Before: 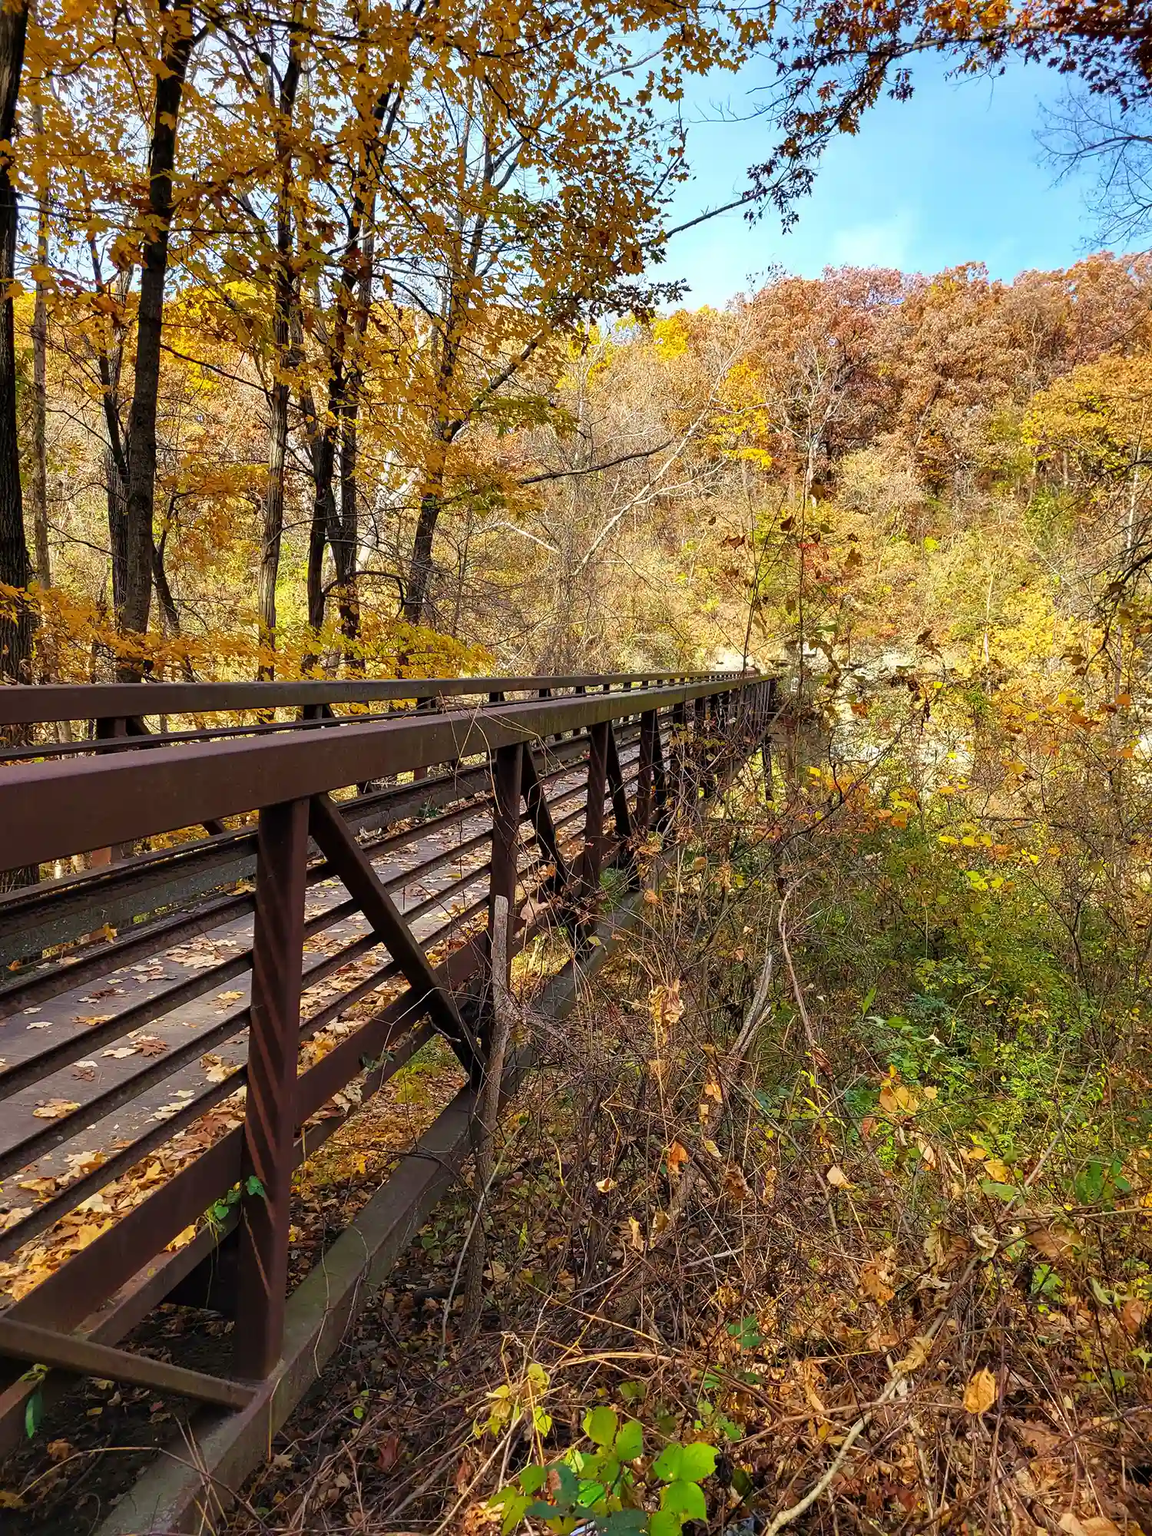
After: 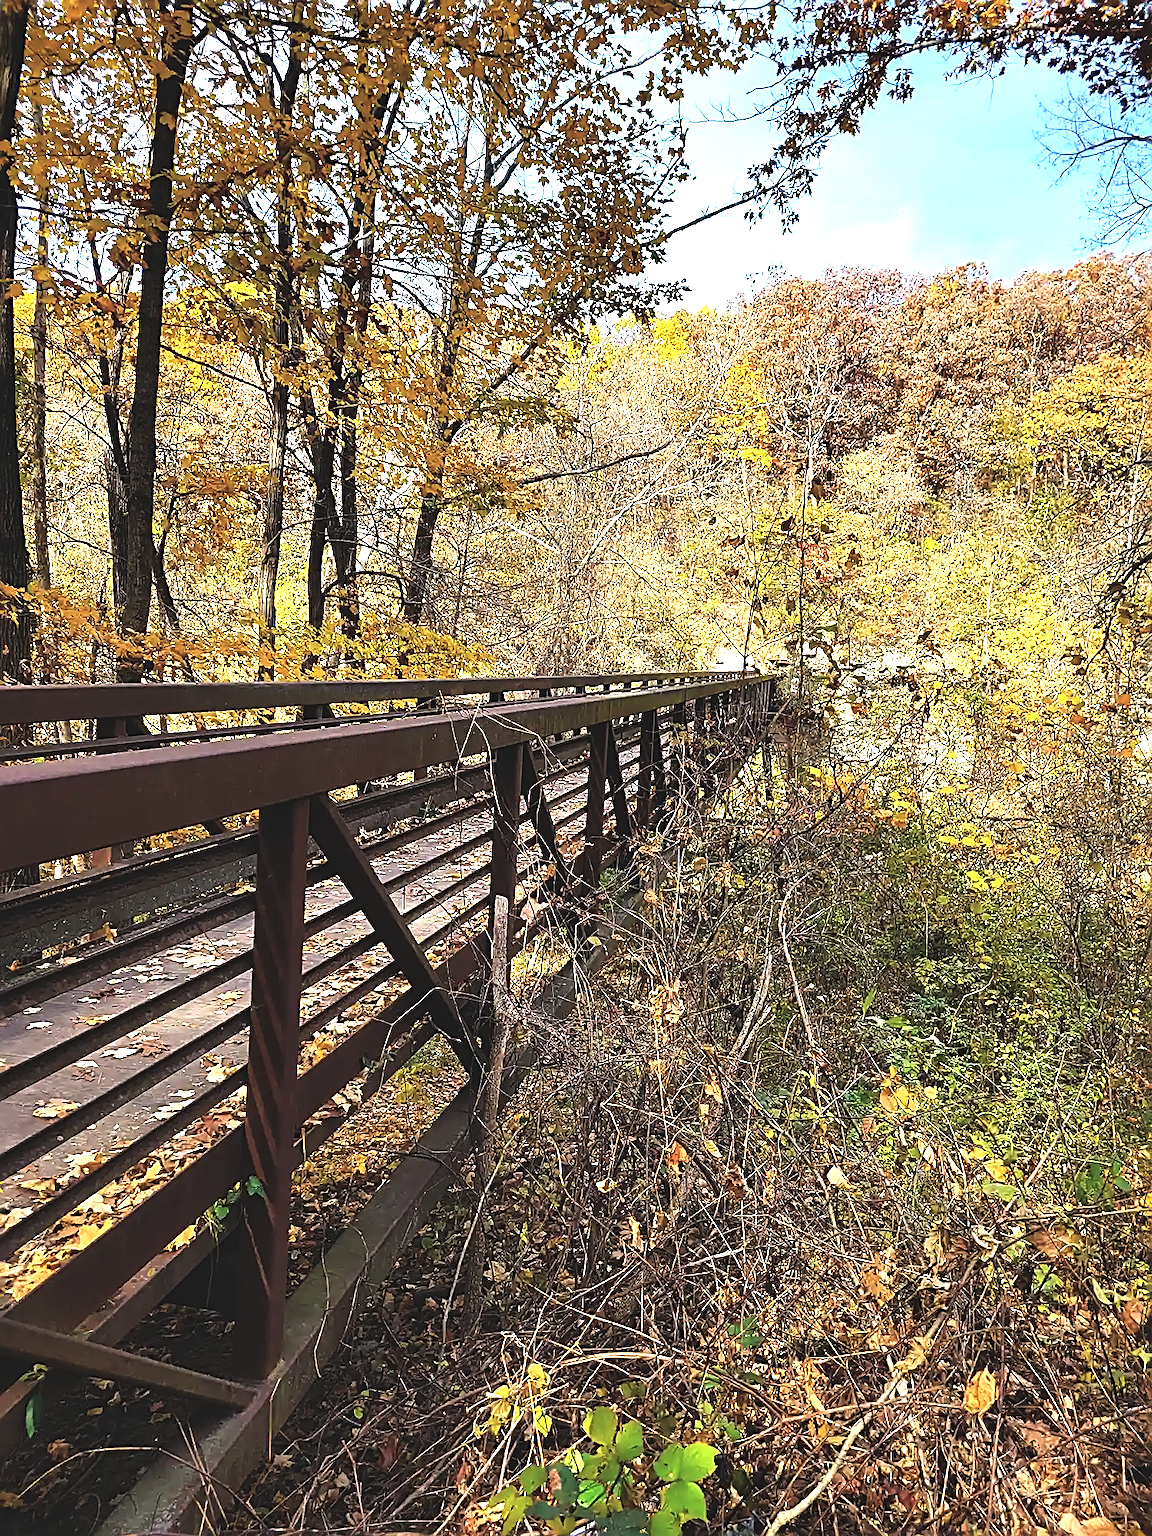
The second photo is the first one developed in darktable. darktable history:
exposure: black level correction -0.023, exposure -0.039 EV, compensate highlight preservation false
tone equalizer: -8 EV -1.08 EV, -7 EV -1.01 EV, -6 EV -0.867 EV, -5 EV -0.578 EV, -3 EV 0.578 EV, -2 EV 0.867 EV, -1 EV 1.01 EV, +0 EV 1.08 EV, edges refinement/feathering 500, mask exposure compensation -1.57 EV, preserve details no
levels: levels [0, 0.498, 1]
sharpen: radius 2.584, amount 0.688
